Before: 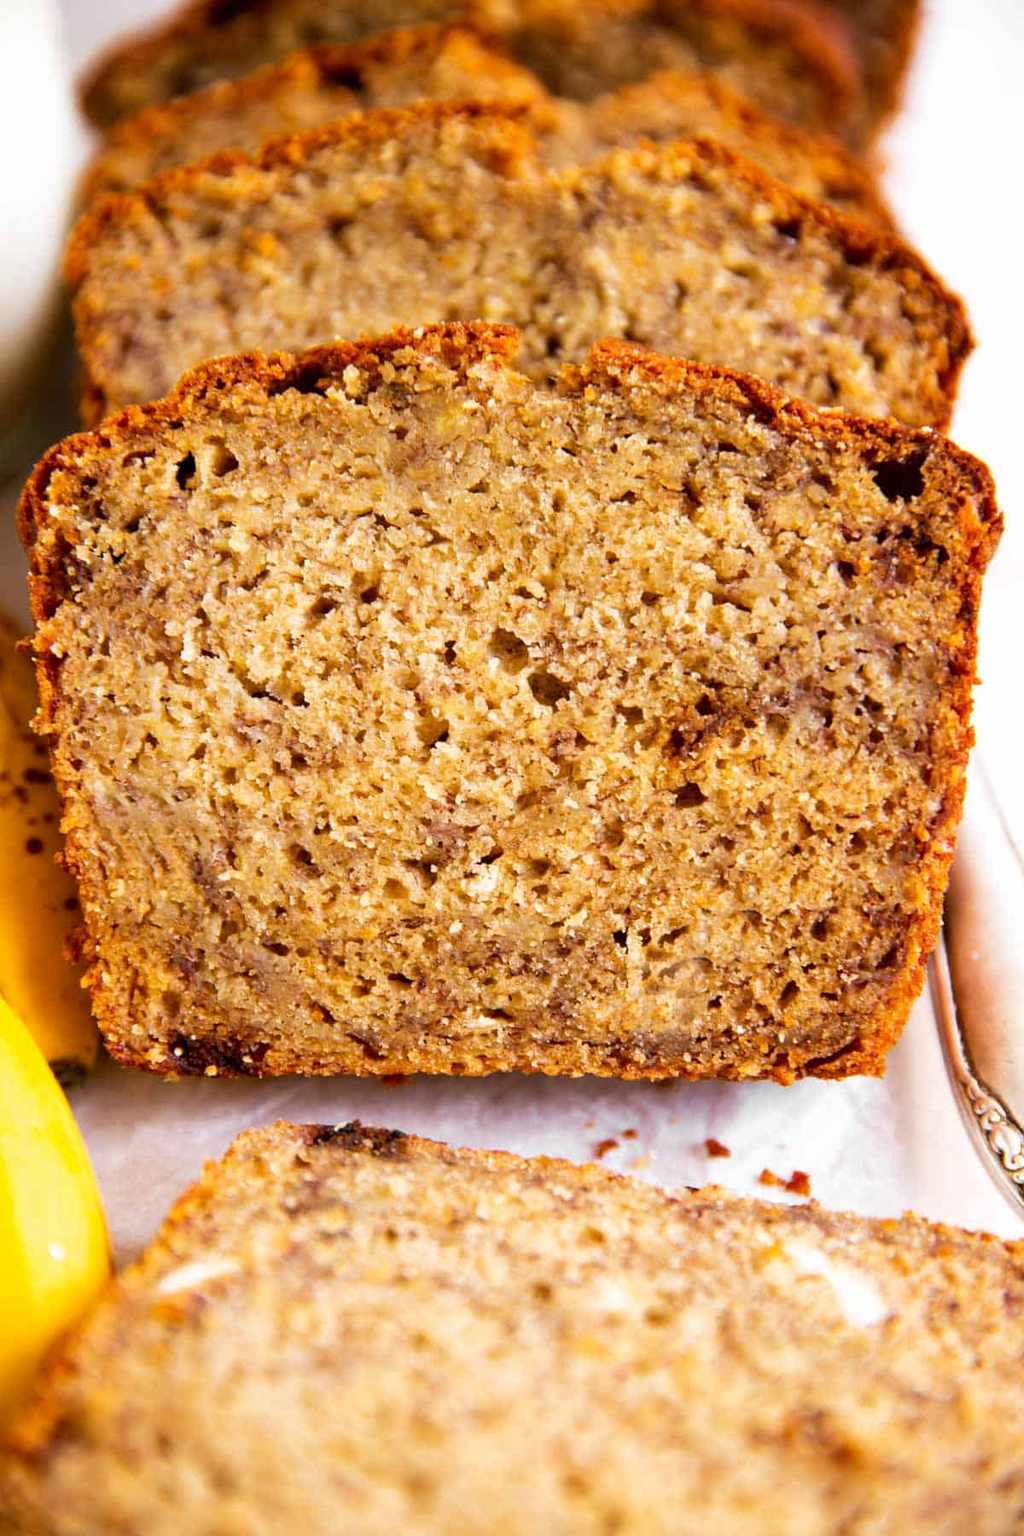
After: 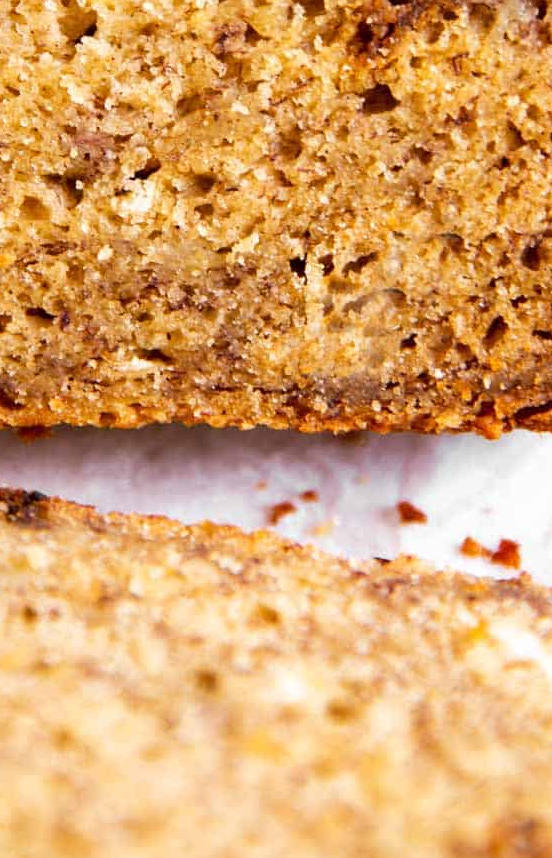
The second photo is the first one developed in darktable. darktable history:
crop: left 35.771%, top 46.313%, right 18.22%, bottom 5.991%
